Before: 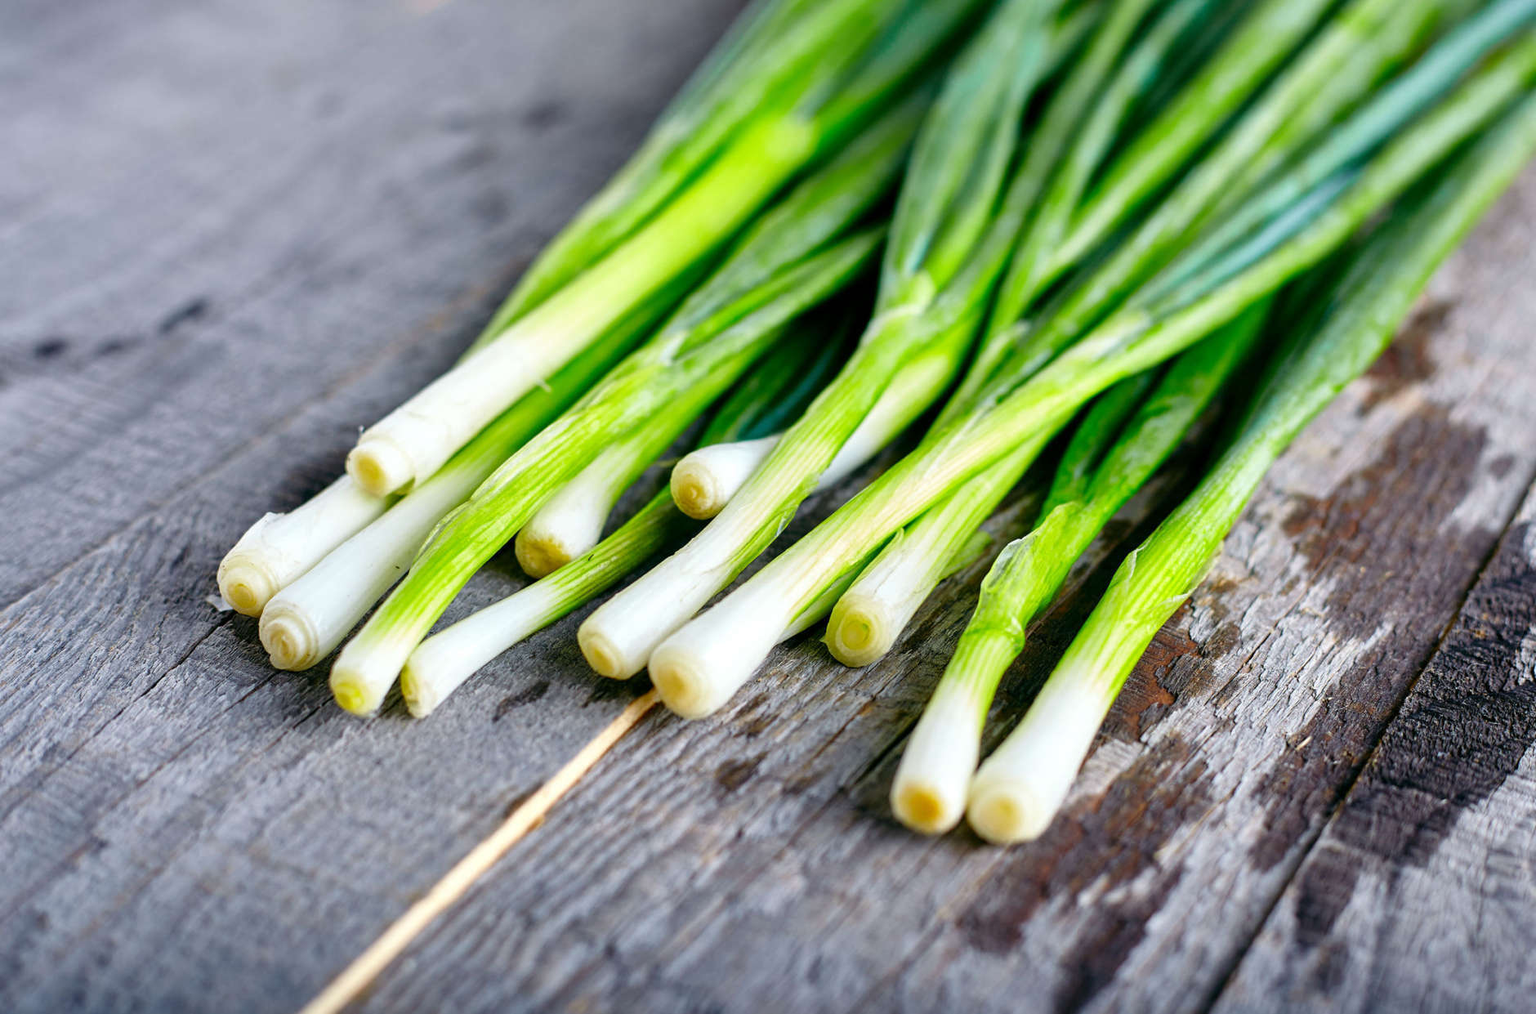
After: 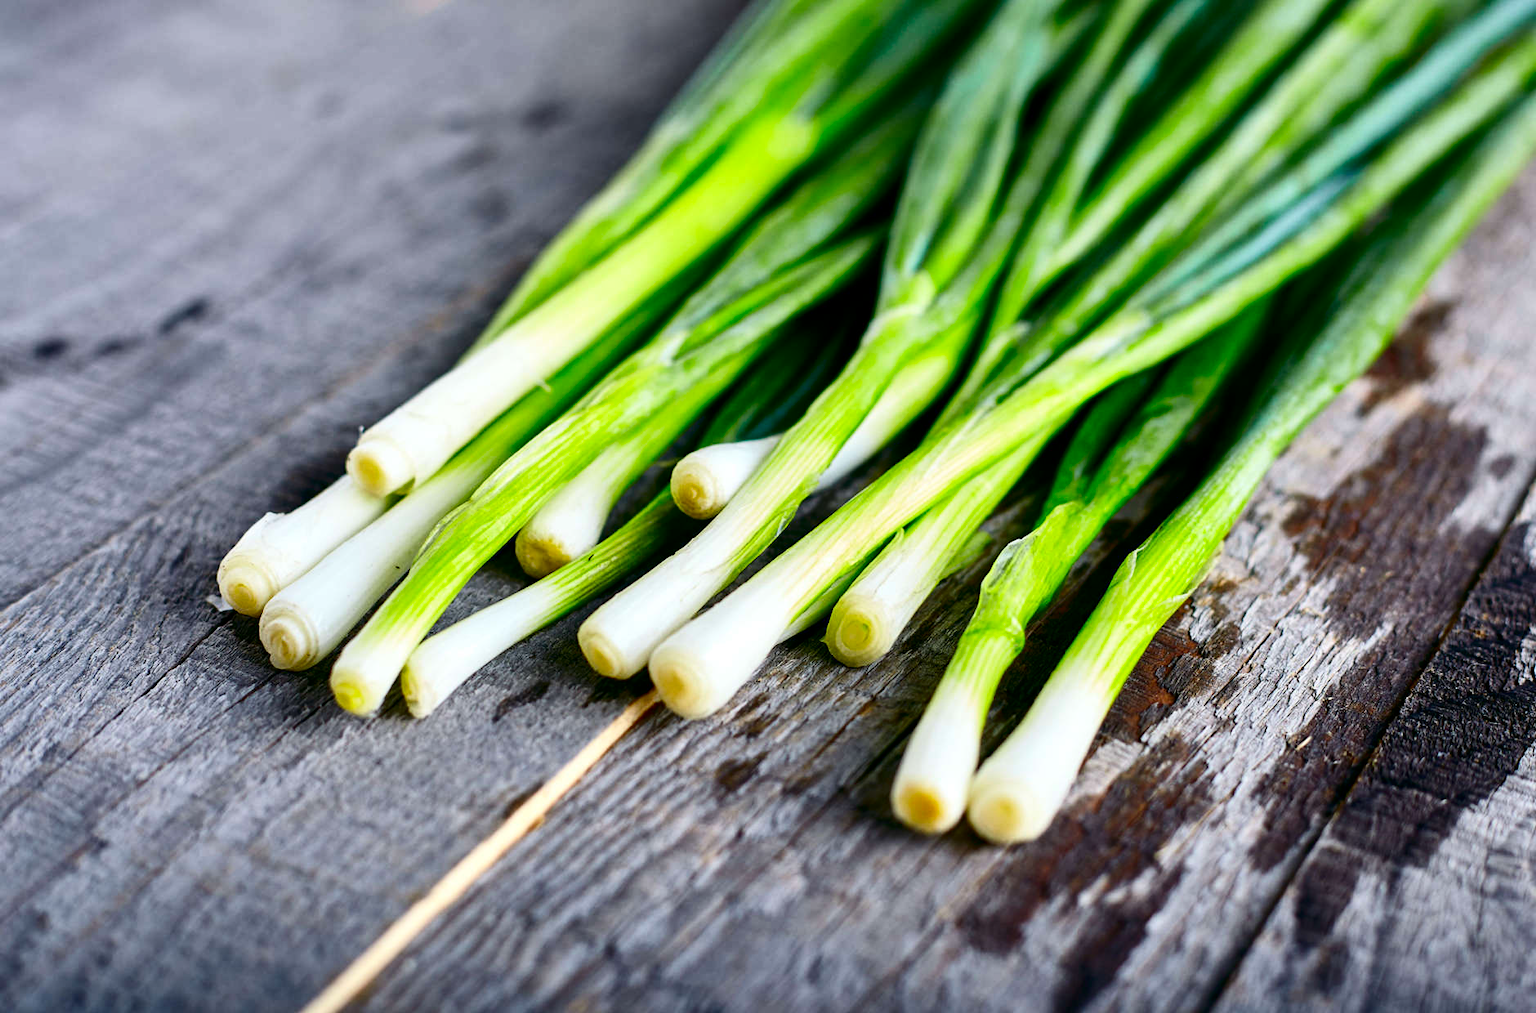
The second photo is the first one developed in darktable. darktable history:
contrast brightness saturation: contrast 0.198, brightness -0.108, saturation 0.1
